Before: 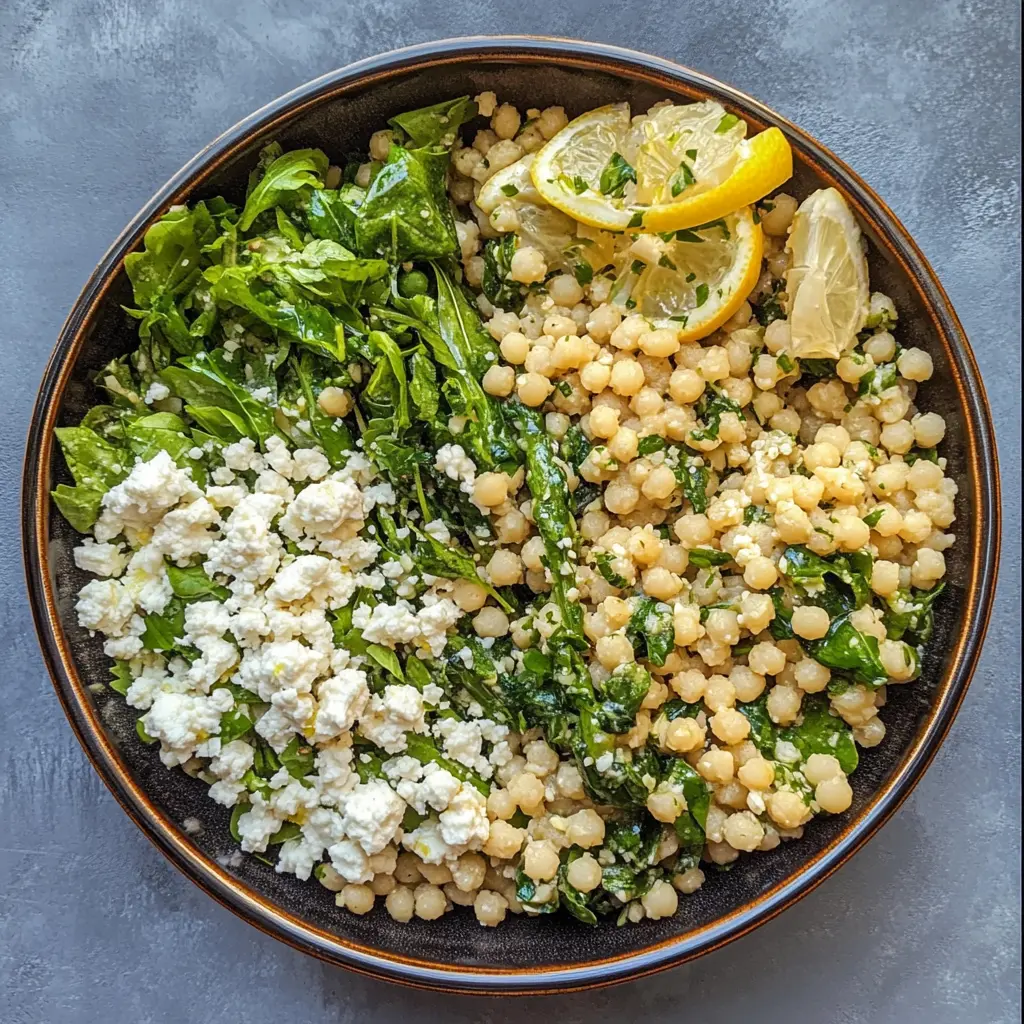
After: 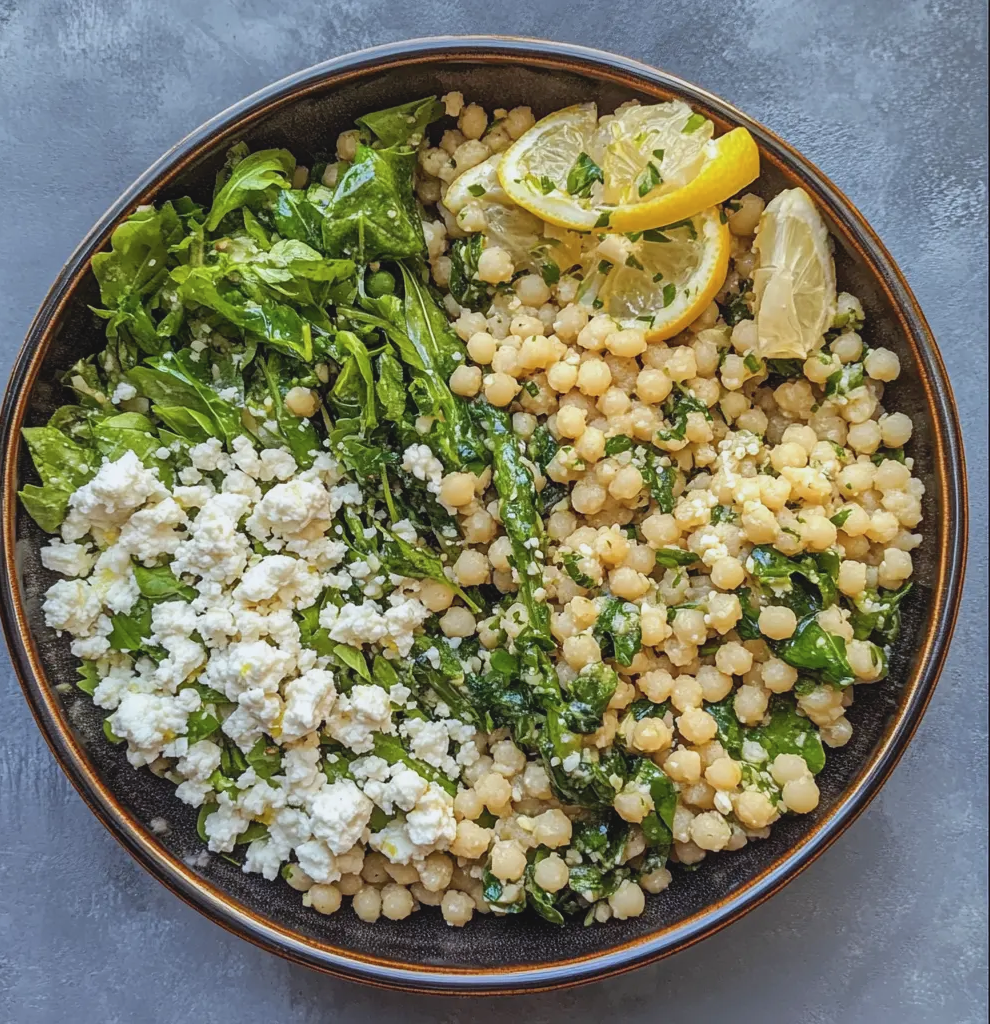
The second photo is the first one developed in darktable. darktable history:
crop and rotate: left 3.238%
contrast brightness saturation: contrast -0.1, saturation -0.1
white balance: red 0.98, blue 1.034
